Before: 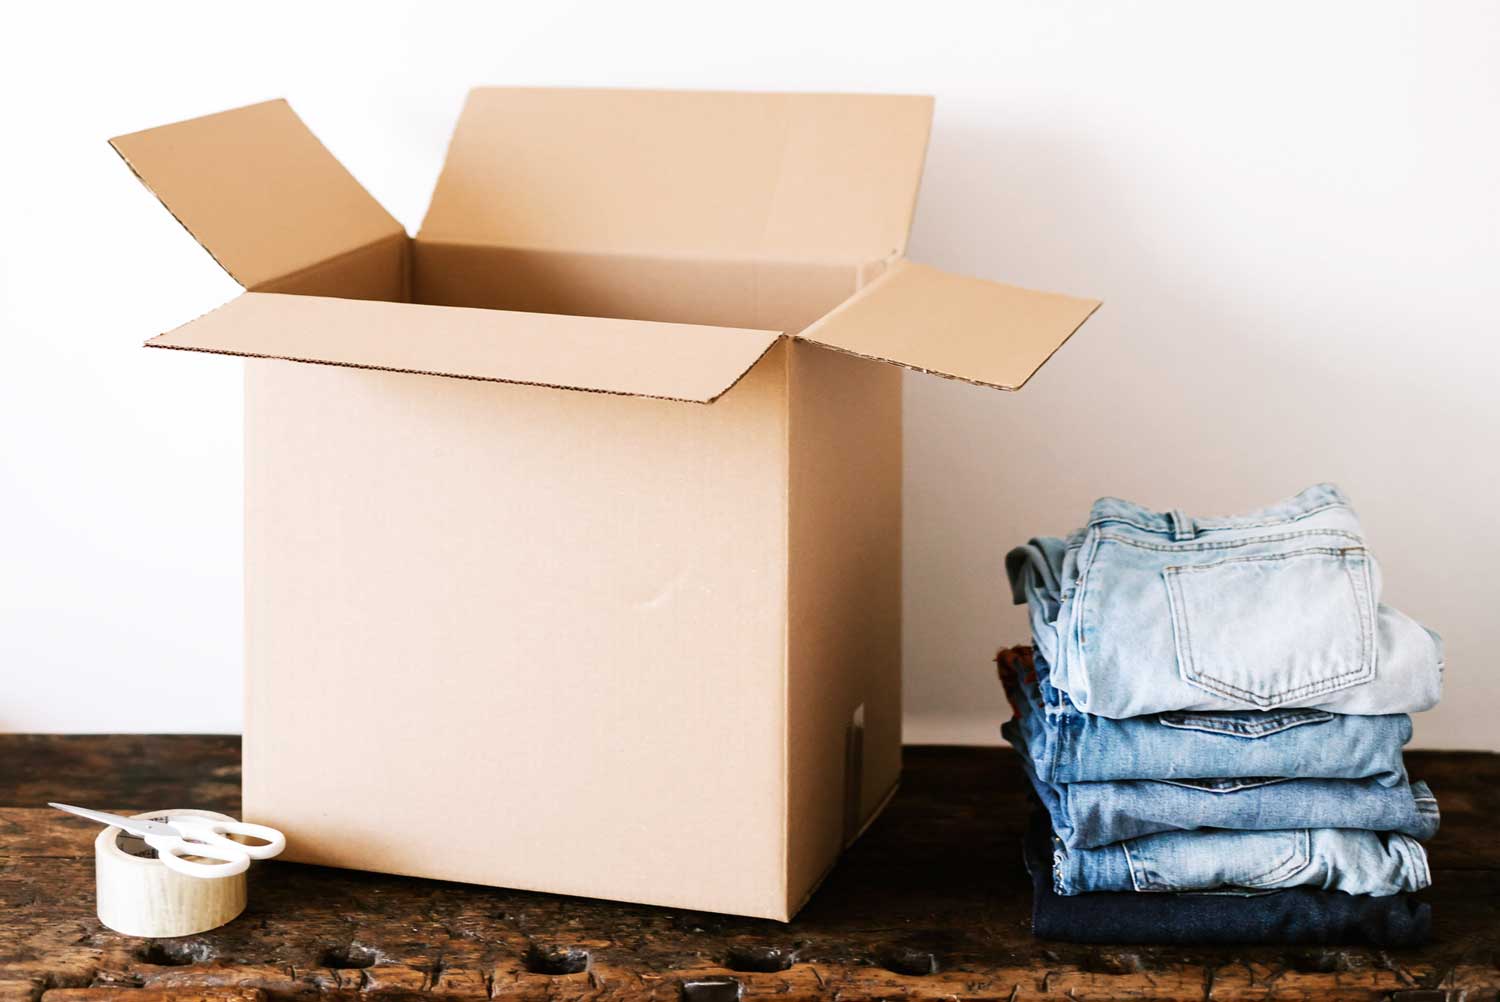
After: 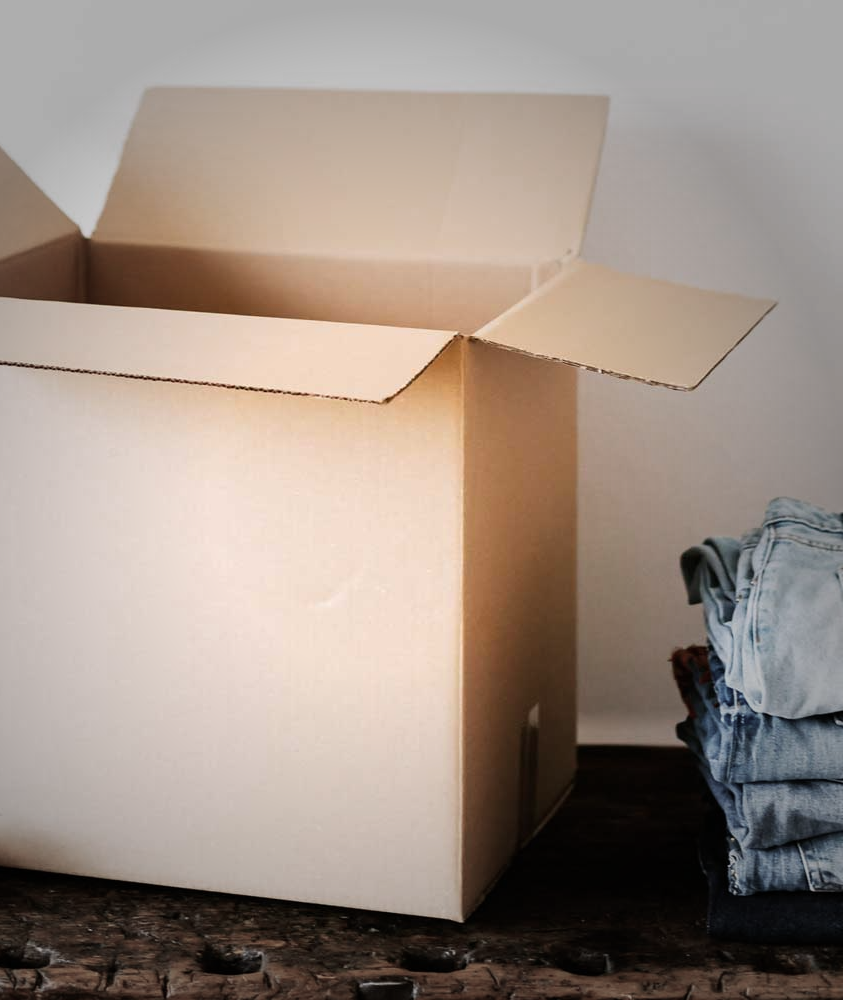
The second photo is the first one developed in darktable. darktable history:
vignetting: fall-off start 33.76%, fall-off radius 64.94%, brightness -0.575, center (-0.12, -0.002), width/height ratio 0.959
crop: left 21.674%, right 22.086%
